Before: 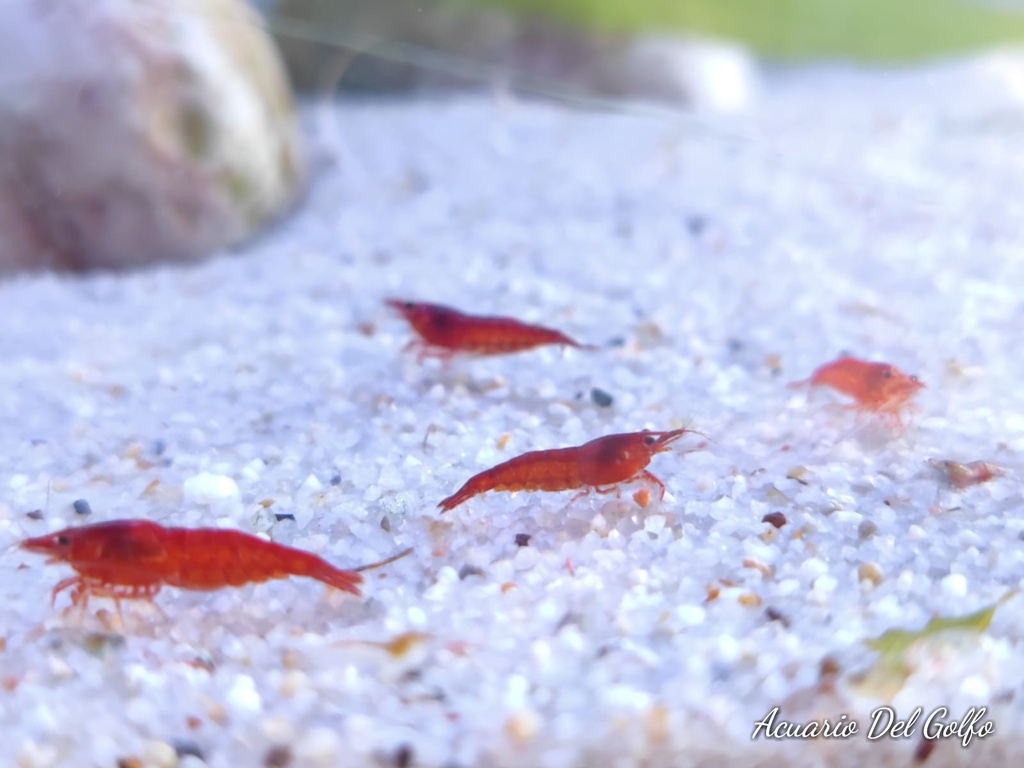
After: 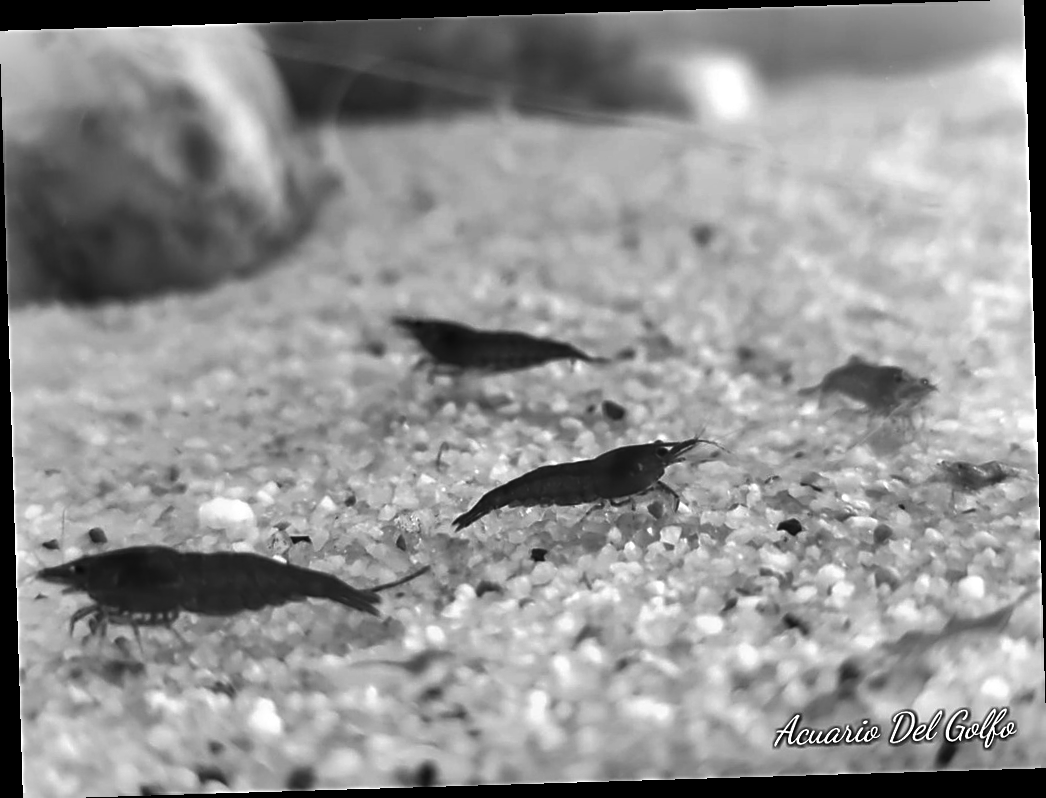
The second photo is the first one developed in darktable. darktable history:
exposure: compensate highlight preservation false
shadows and highlights: shadows 60, soften with gaussian
sharpen: on, module defaults
white balance: red 1.042, blue 1.17
contrast brightness saturation: contrast -0.03, brightness -0.59, saturation -1
rotate and perspective: rotation -1.75°, automatic cropping off
